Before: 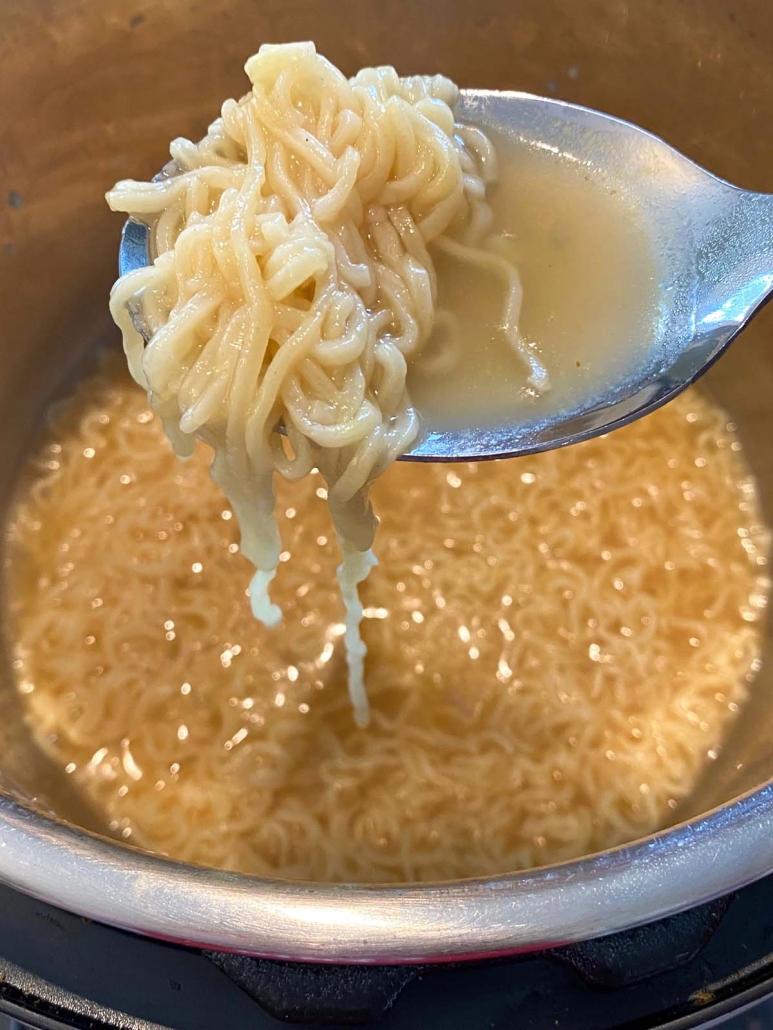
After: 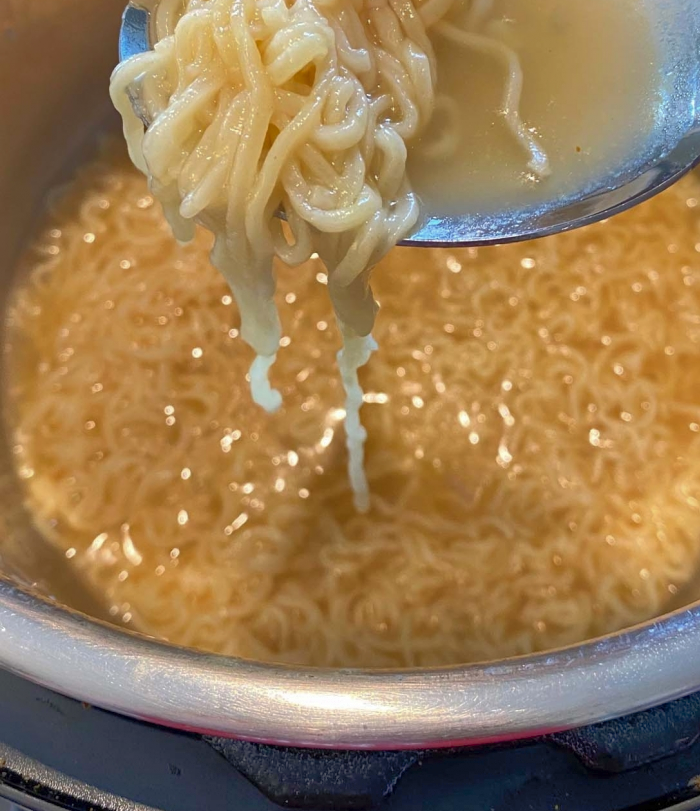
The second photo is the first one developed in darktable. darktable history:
shadows and highlights: shadows 60, highlights -60
crop: top 20.916%, right 9.437%, bottom 0.316%
